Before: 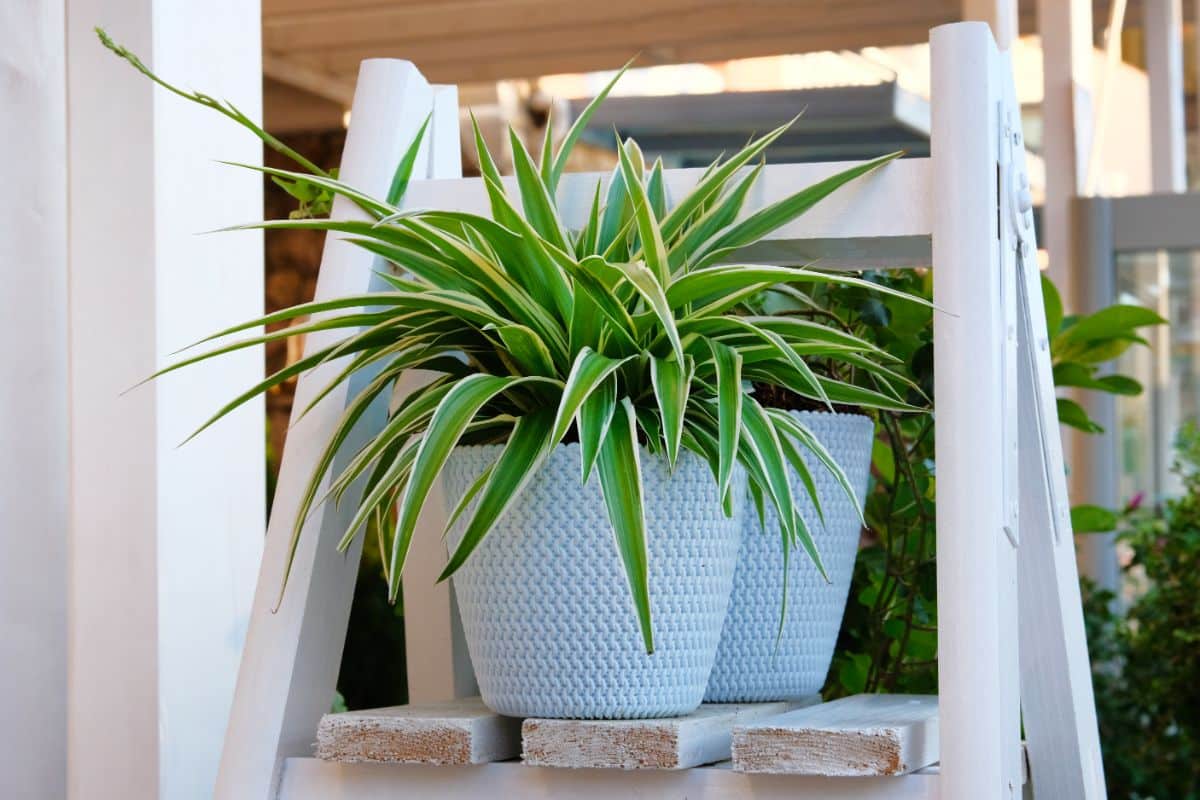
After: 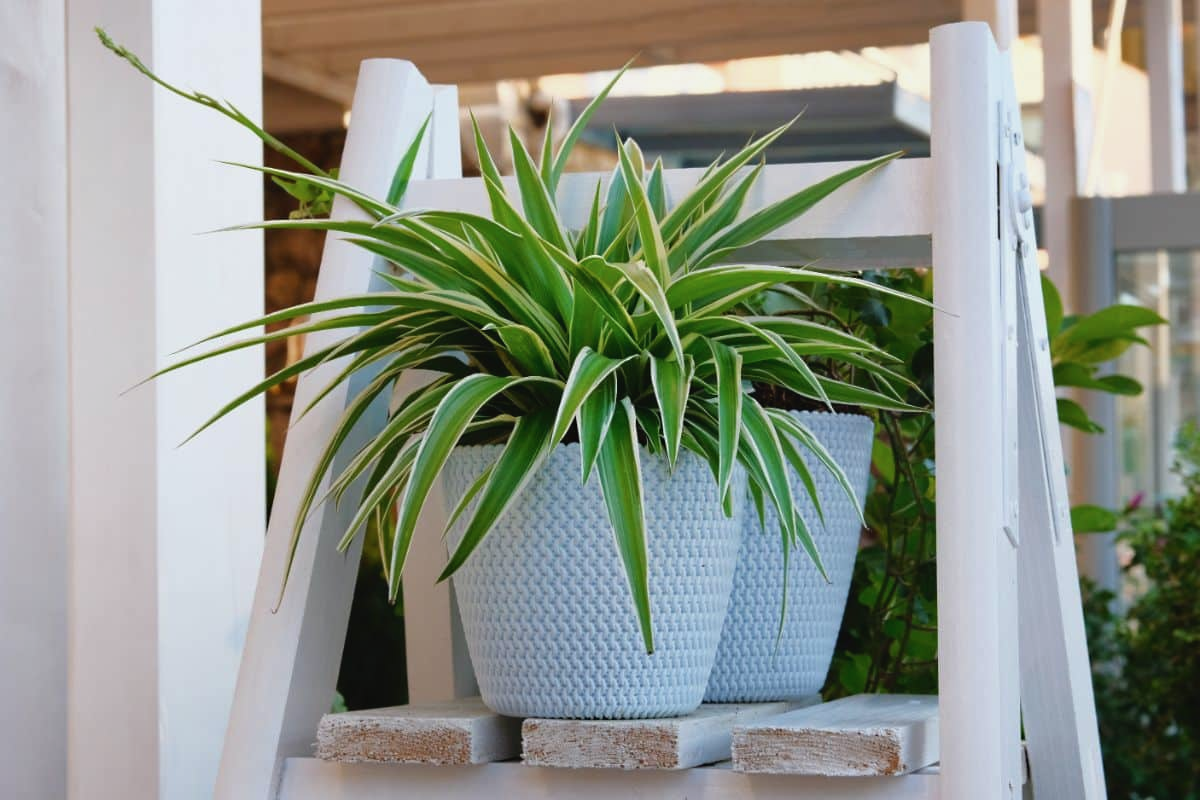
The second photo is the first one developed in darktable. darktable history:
sharpen: radius 5.376, amount 0.315, threshold 26.472
contrast brightness saturation: contrast -0.079, brightness -0.043, saturation -0.108
